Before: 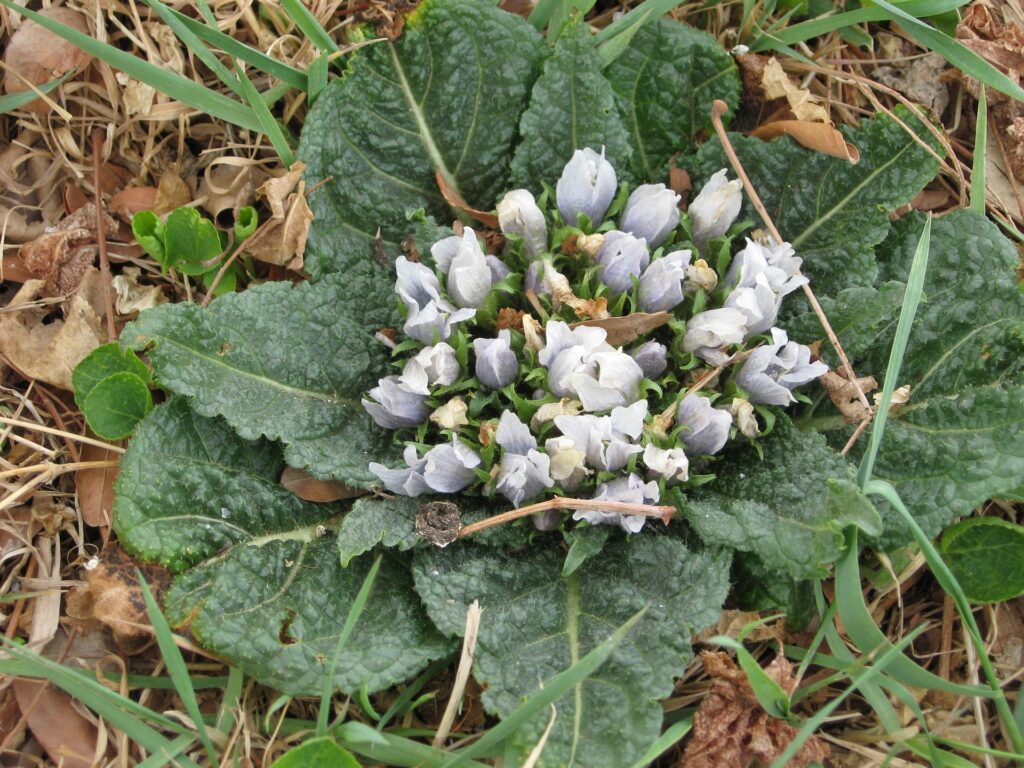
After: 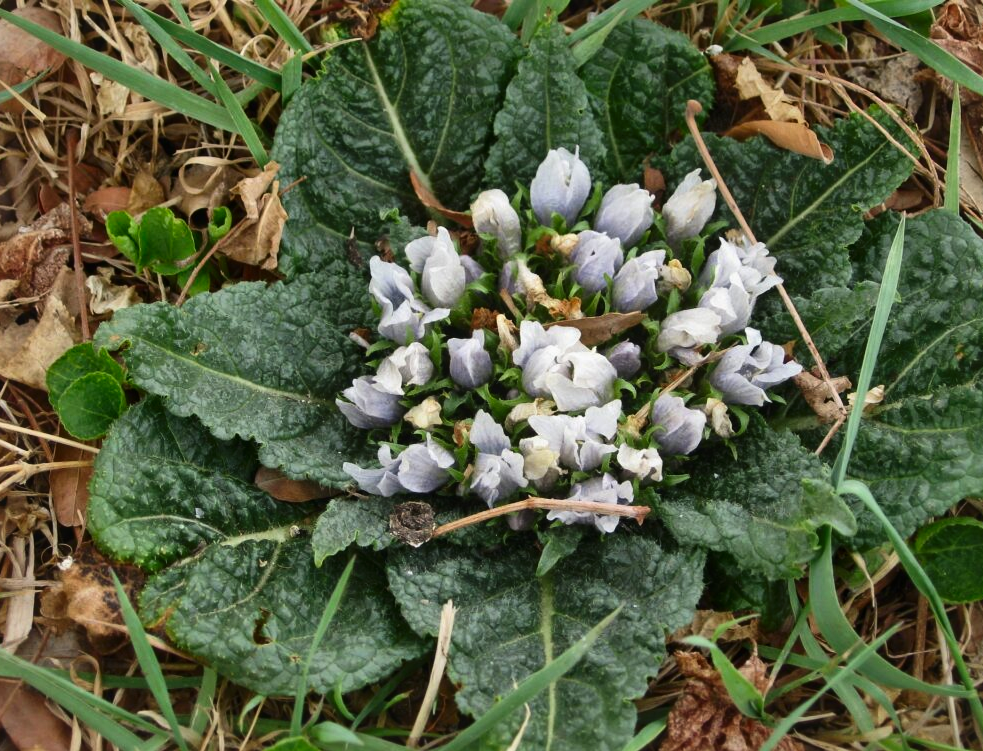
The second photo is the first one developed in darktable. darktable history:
crop and rotate: left 2.633%, right 1.3%, bottom 2.202%
local contrast: mode bilateral grid, contrast 20, coarseness 50, detail 150%, midtone range 0.2
exposure: black level correction -0.014, exposure -0.196 EV, compensate highlight preservation false
contrast brightness saturation: contrast 0.124, brightness -0.122, saturation 0.201
